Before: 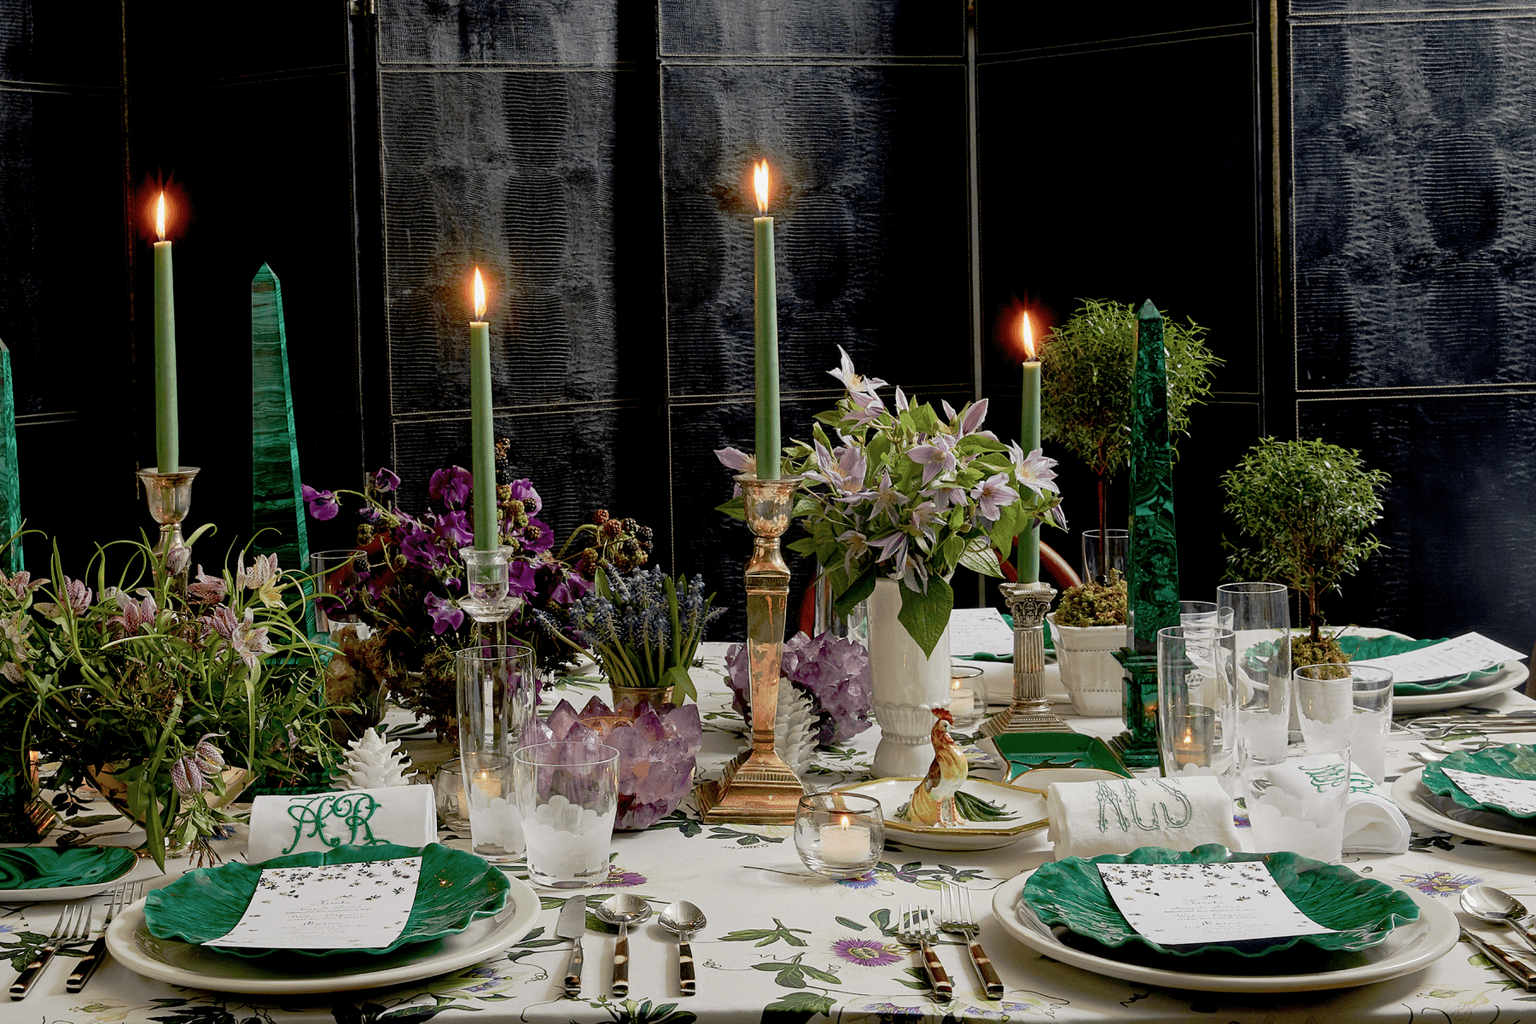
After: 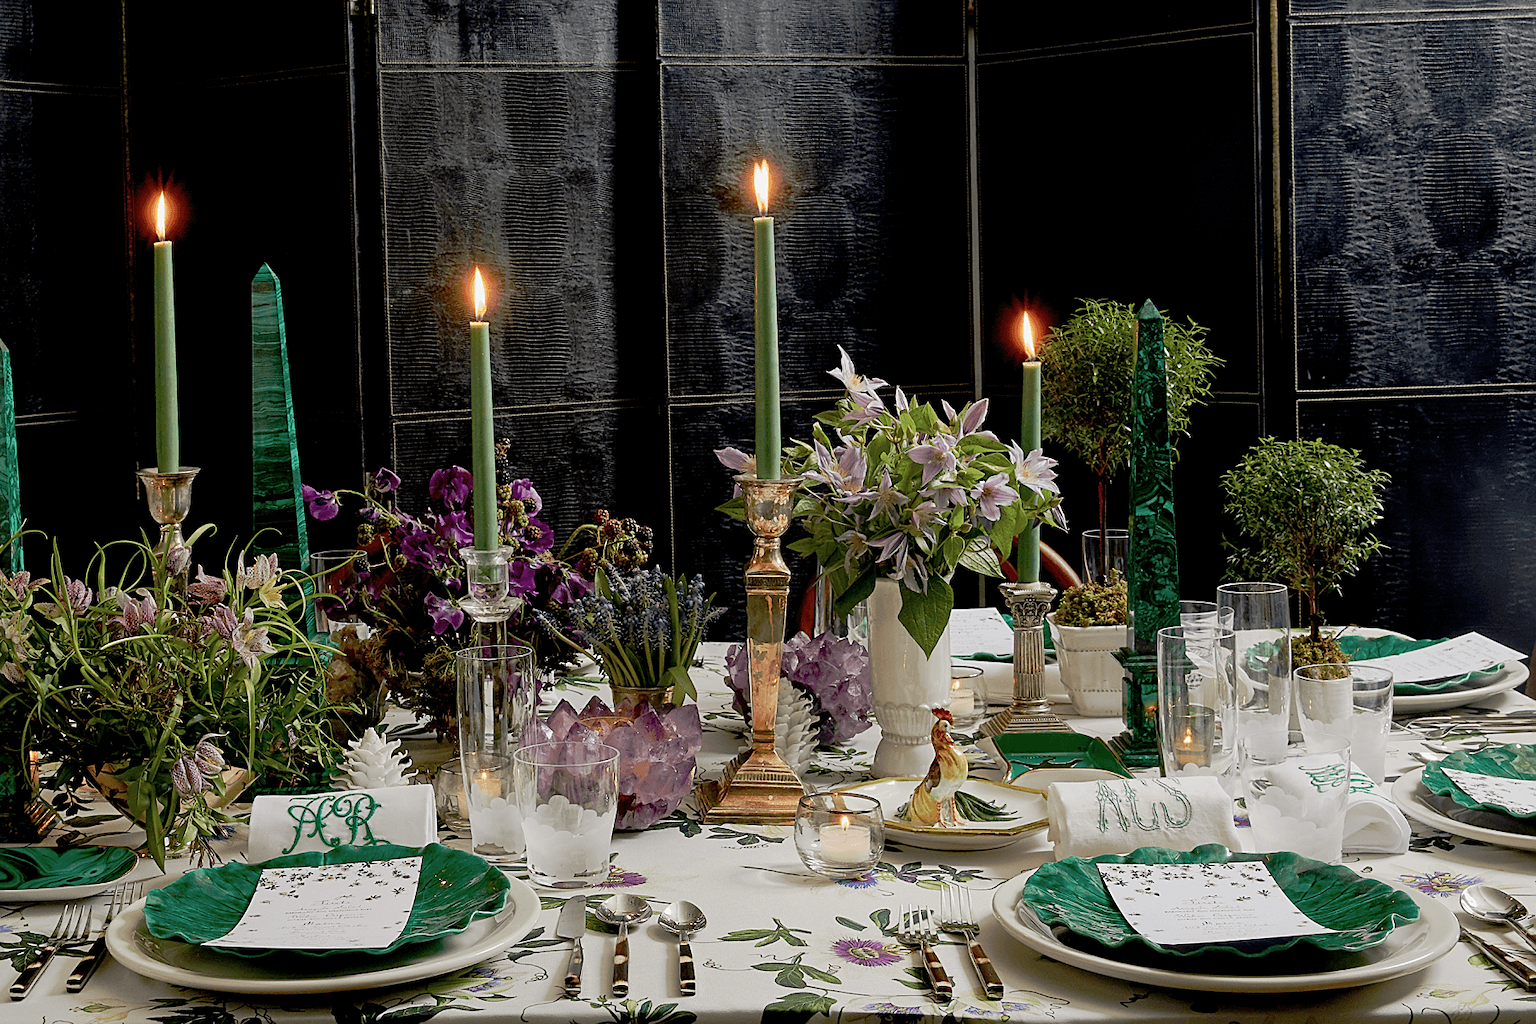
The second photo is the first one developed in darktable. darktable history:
sharpen: radius 1.864, amount 0.398, threshold 1.271
tone curve: curves: ch0 [(0, 0) (0.003, 0.003) (0.011, 0.011) (0.025, 0.024) (0.044, 0.044) (0.069, 0.068) (0.1, 0.098) (0.136, 0.133) (0.177, 0.174) (0.224, 0.22) (0.277, 0.272) (0.335, 0.329) (0.399, 0.392) (0.468, 0.46) (0.543, 0.546) (0.623, 0.626) (0.709, 0.711) (0.801, 0.802) (0.898, 0.898) (1, 1)], preserve colors none
